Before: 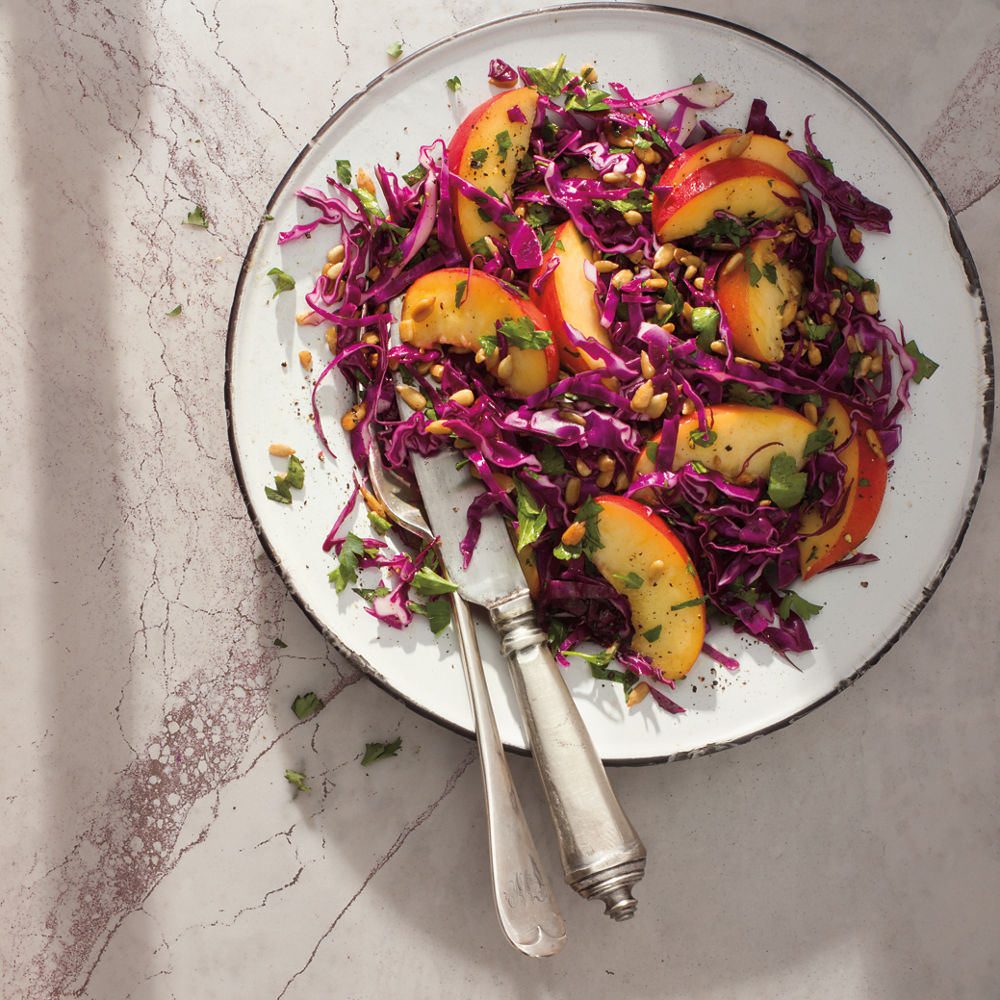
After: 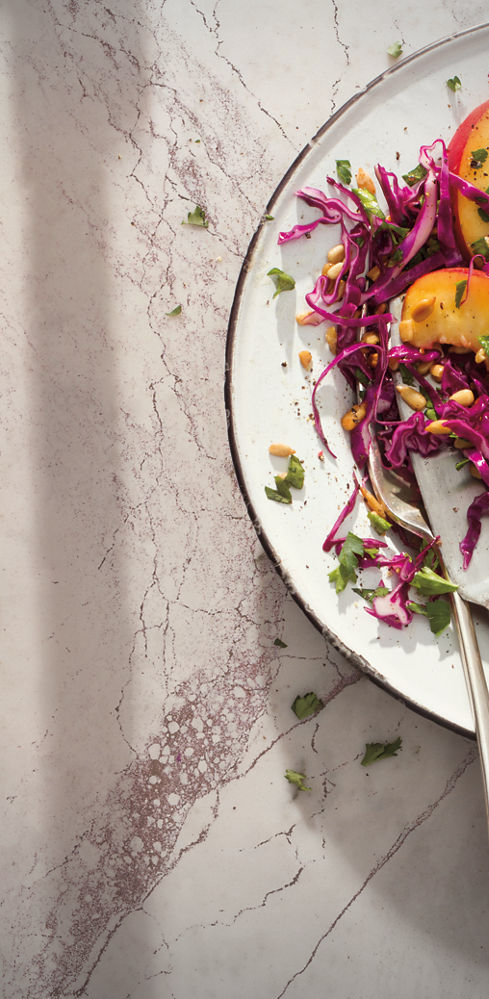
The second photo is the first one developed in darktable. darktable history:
vignetting: fall-off start 71.83%, center (0.035, -0.092), unbound false
tone equalizer: mask exposure compensation -0.485 EV
crop and rotate: left 0.047%, top 0%, right 50.987%
